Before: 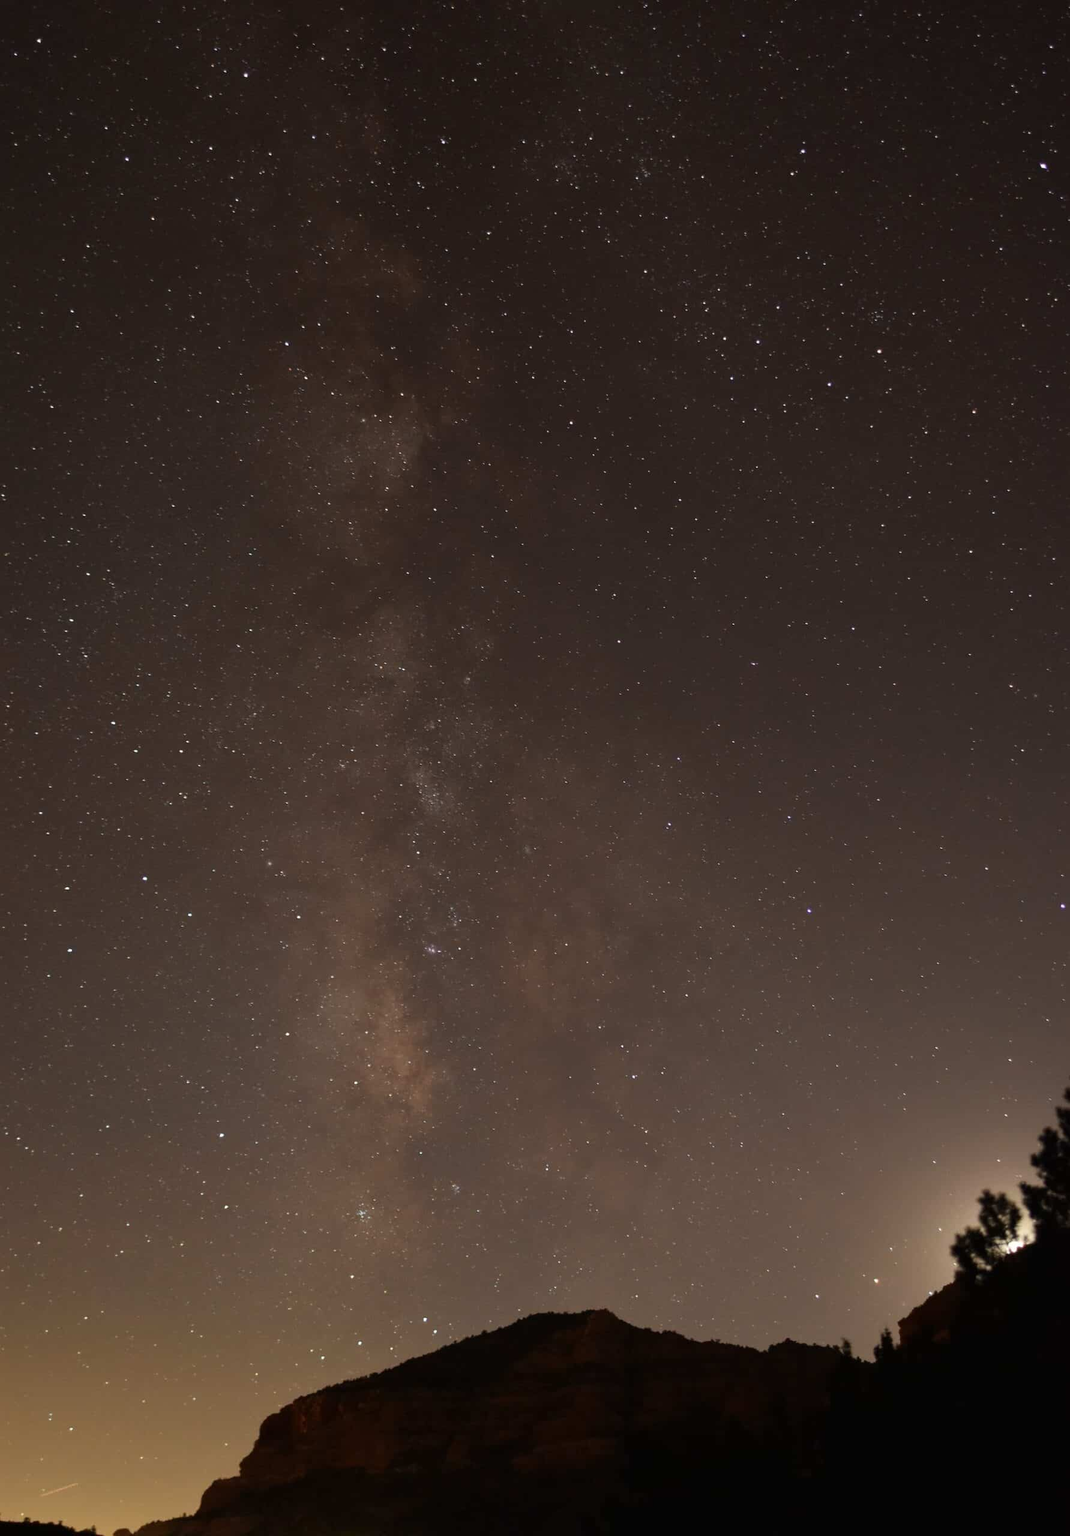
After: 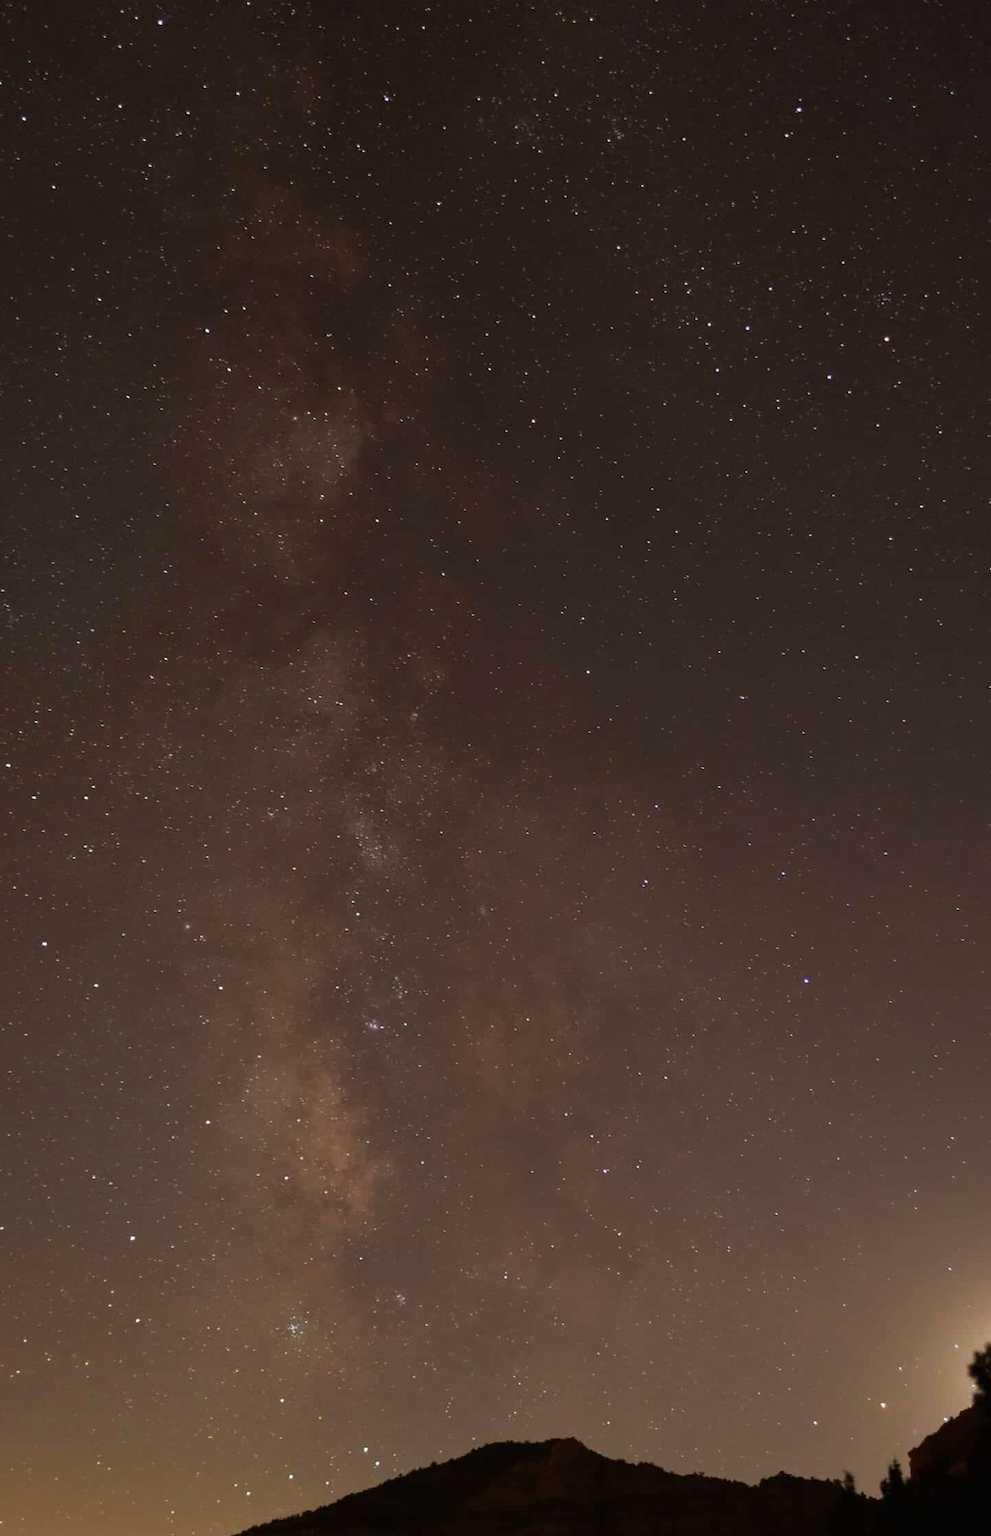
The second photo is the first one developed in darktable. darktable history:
velvia: on, module defaults
crop: left 9.957%, top 3.663%, right 9.194%, bottom 9.113%
